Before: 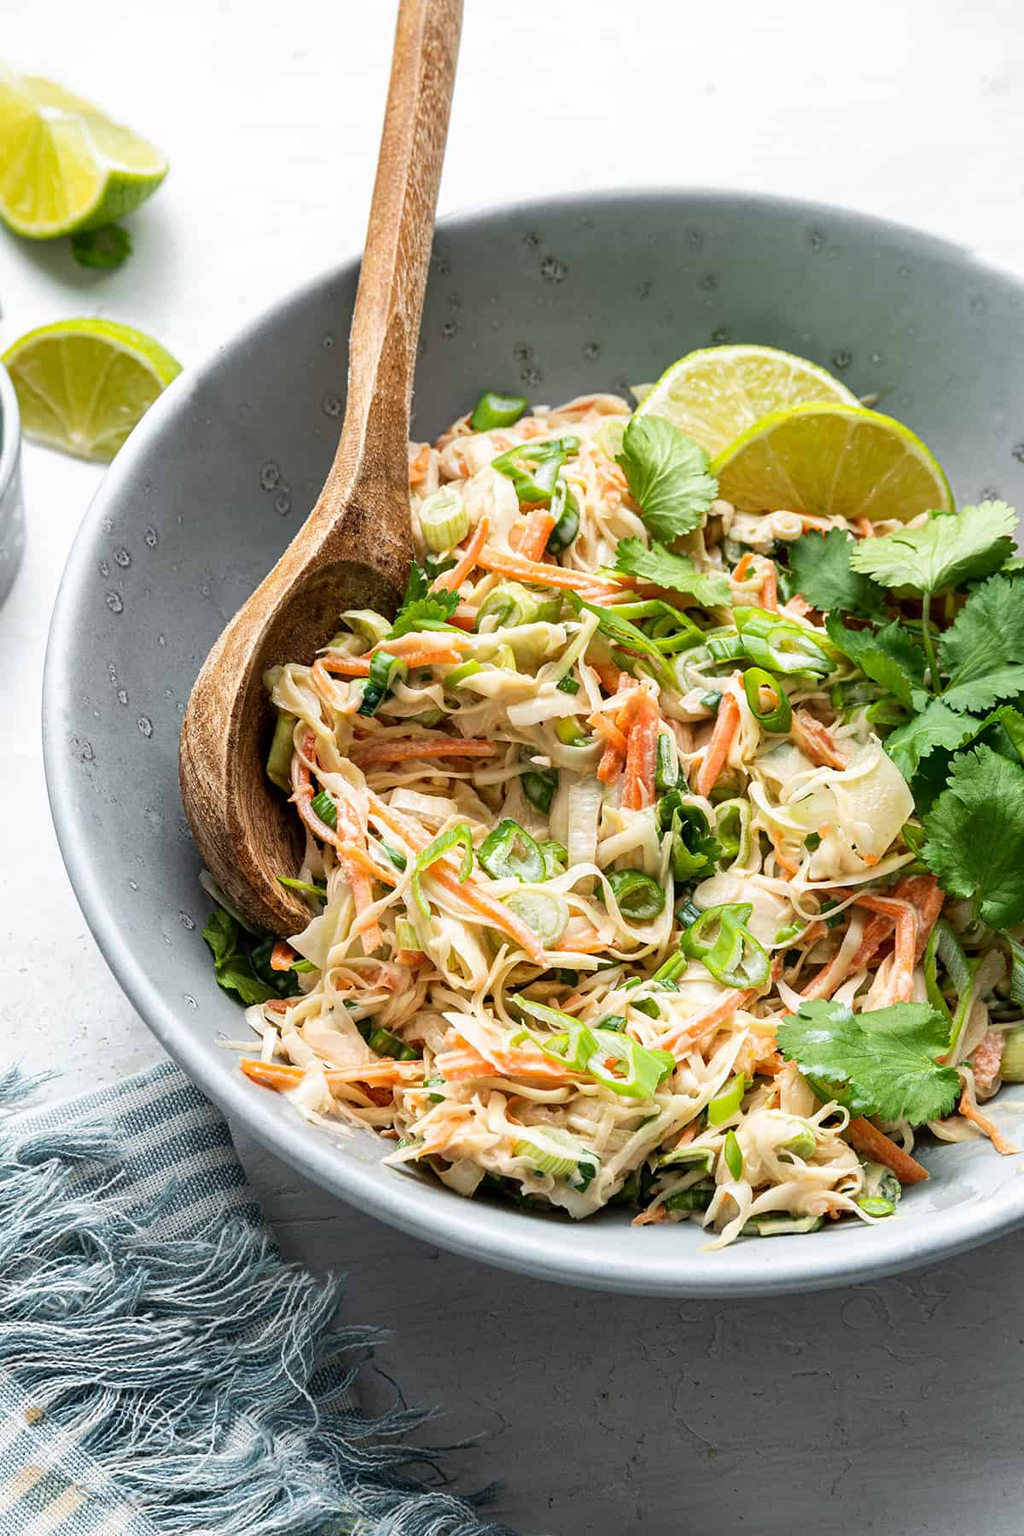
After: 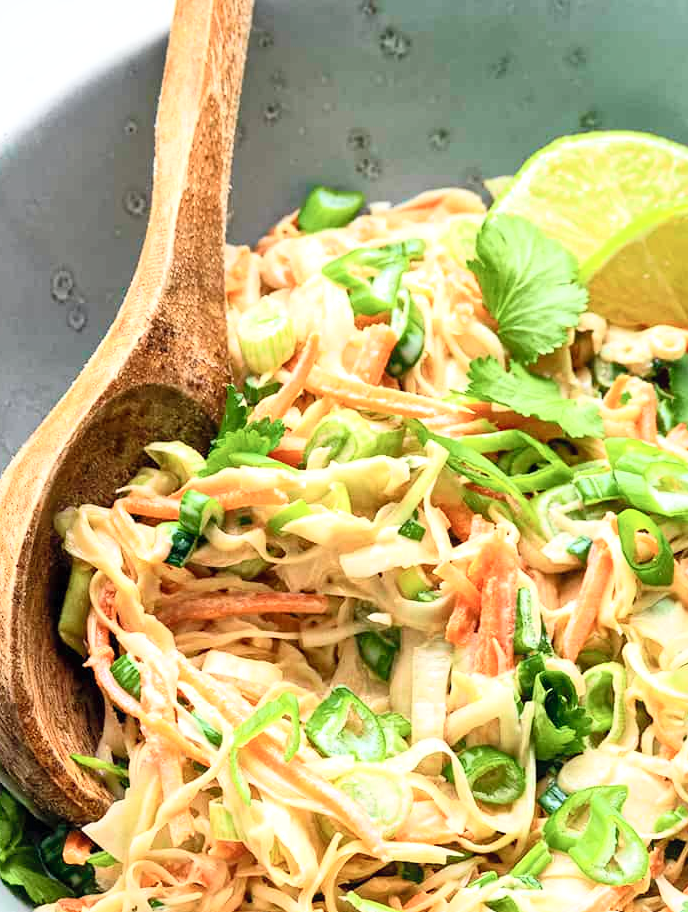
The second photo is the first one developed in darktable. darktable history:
local contrast: mode bilateral grid, contrast 20, coarseness 49, detail 128%, midtone range 0.2
tone equalizer: on, module defaults
crop: left 21.194%, top 15.187%, right 21.461%, bottom 34.097%
tone curve: curves: ch0 [(0, 0) (0.051, 0.047) (0.102, 0.099) (0.232, 0.249) (0.462, 0.501) (0.698, 0.761) (0.908, 0.946) (1, 1)]; ch1 [(0, 0) (0.339, 0.298) (0.402, 0.363) (0.453, 0.413) (0.485, 0.469) (0.494, 0.493) (0.504, 0.501) (0.525, 0.533) (0.563, 0.591) (0.597, 0.631) (1, 1)]; ch2 [(0, 0) (0.48, 0.48) (0.504, 0.5) (0.539, 0.554) (0.59, 0.628) (0.642, 0.682) (0.824, 0.815) (1, 1)], color space Lab, independent channels, preserve colors none
contrast brightness saturation: contrast 0.14, brightness 0.208
